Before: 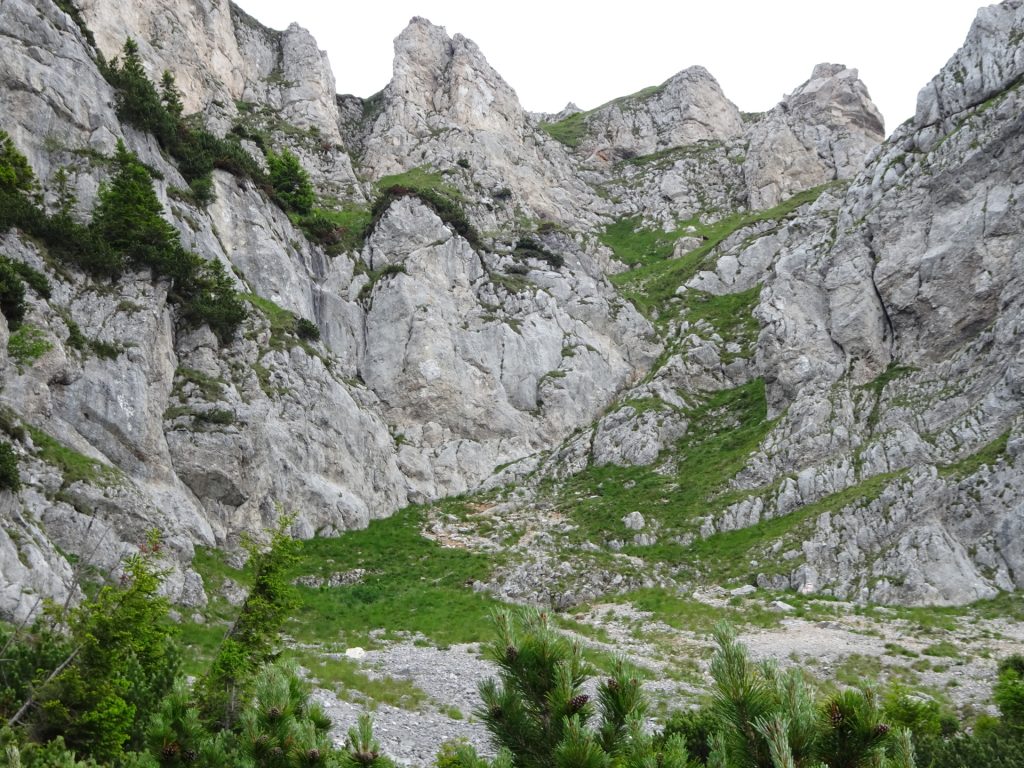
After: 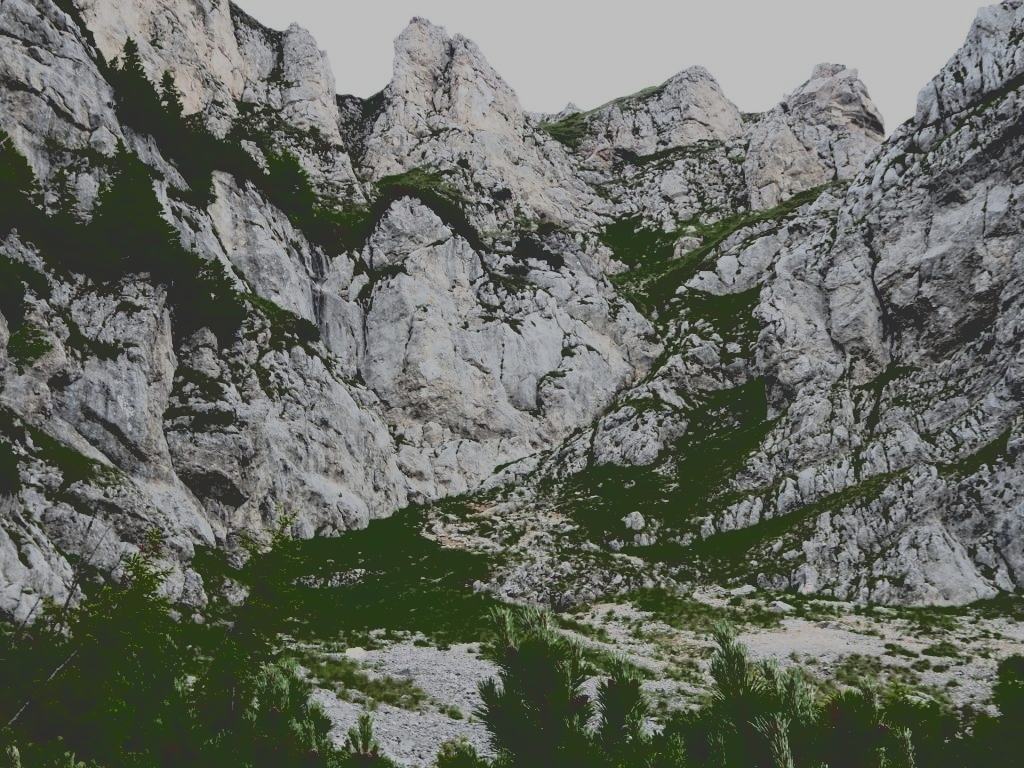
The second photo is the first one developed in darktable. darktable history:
base curve: curves: ch0 [(0.065, 0.026) (0.236, 0.358) (0.53, 0.546) (0.777, 0.841) (0.924, 0.992)], preserve colors average RGB
exposure: black level correction -0.016, exposure -1.018 EV, compensate highlight preservation false
